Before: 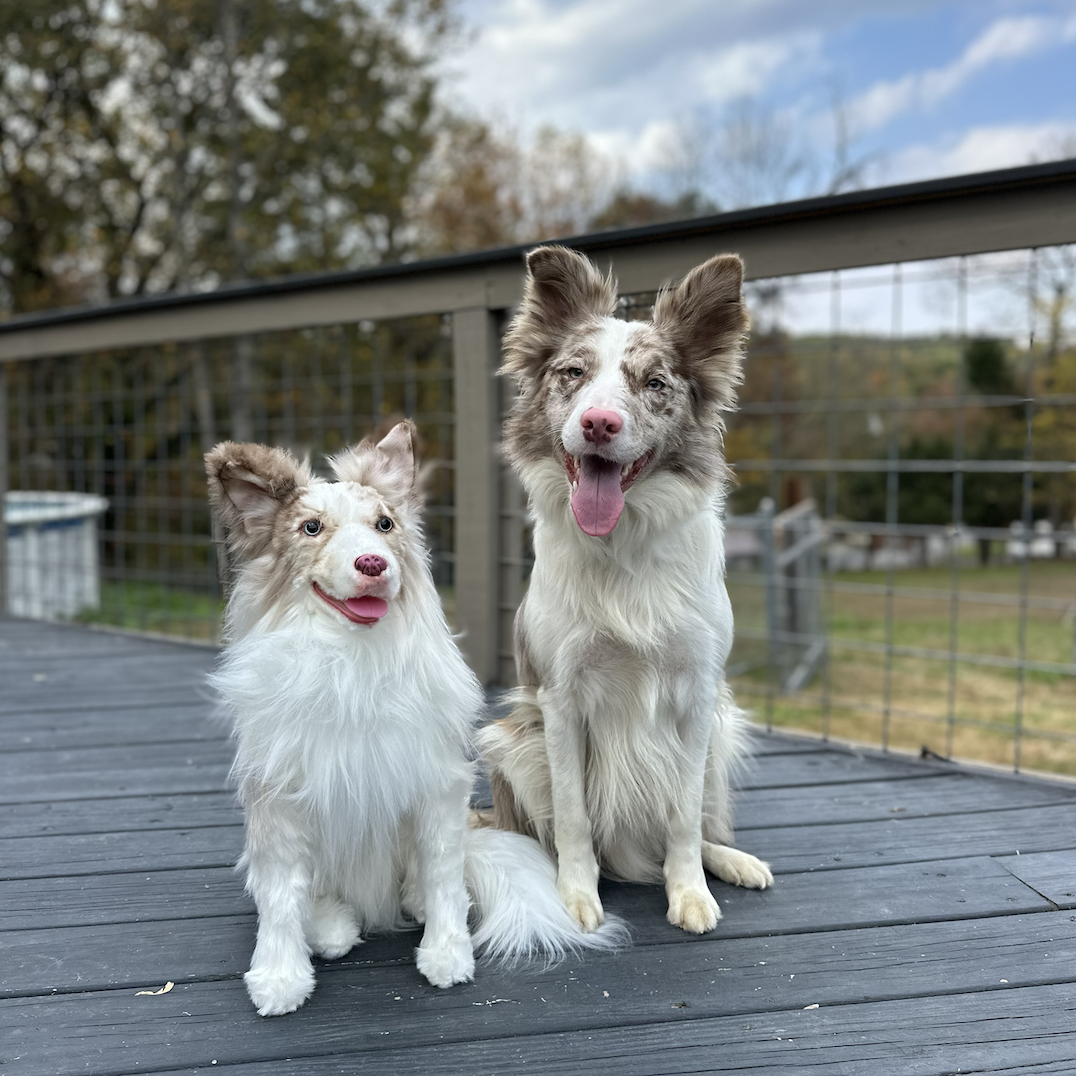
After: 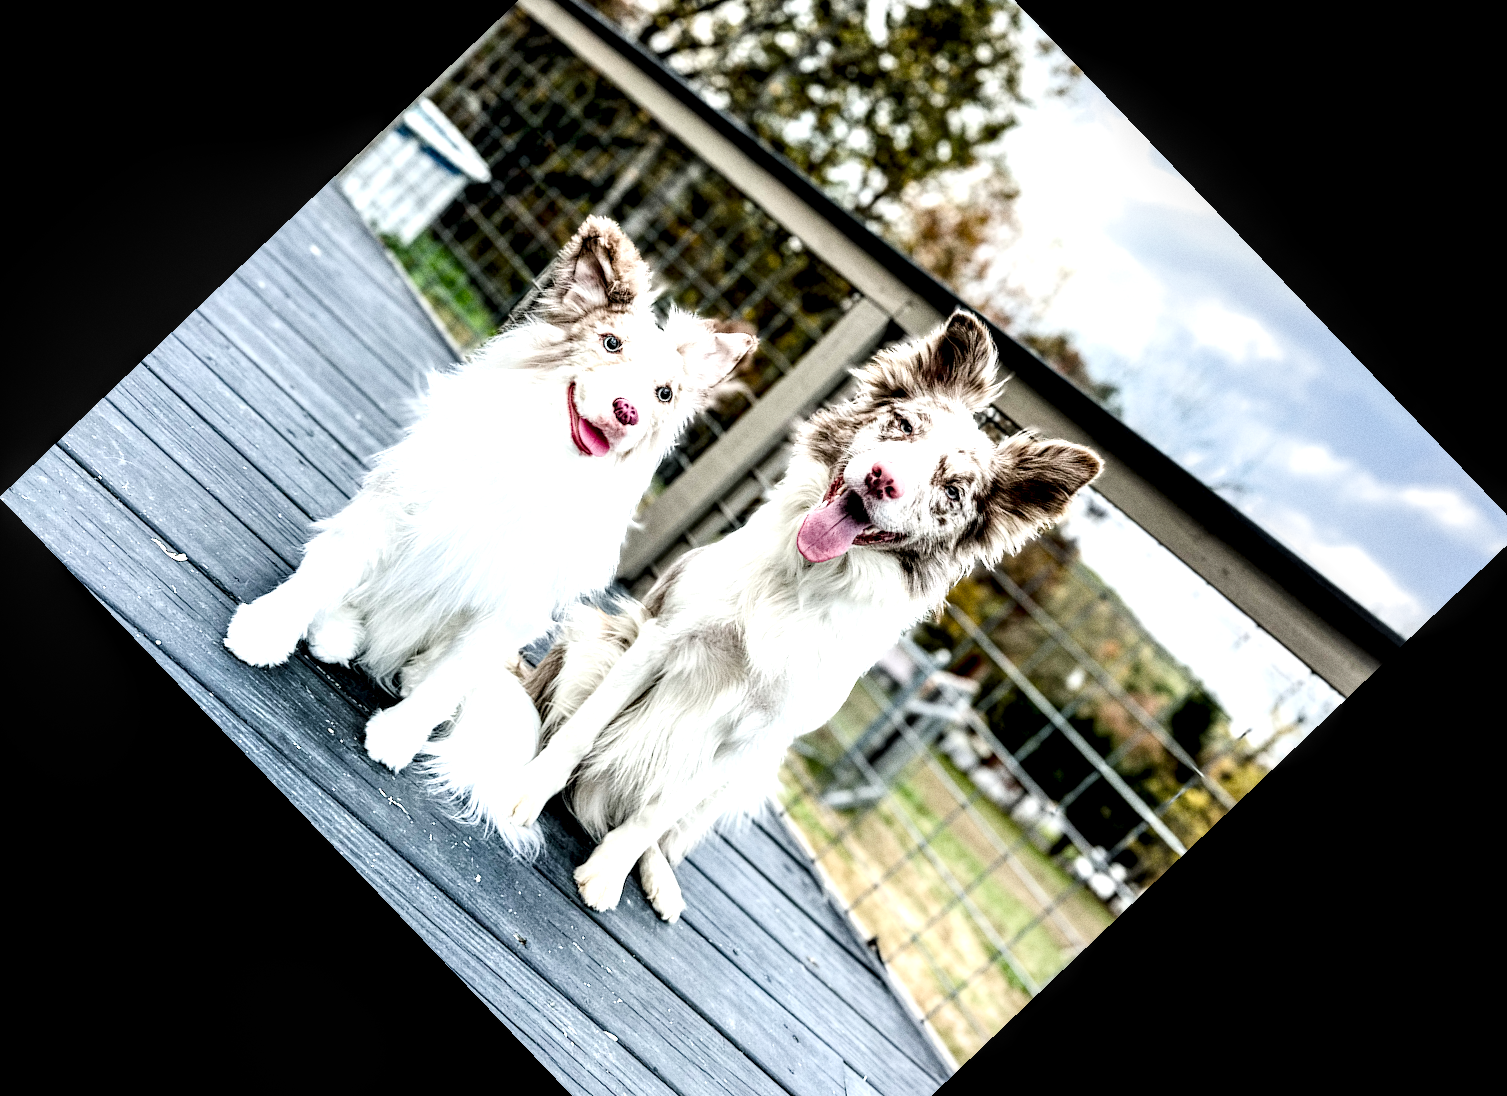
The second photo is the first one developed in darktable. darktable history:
crop and rotate: angle -46.26°, top 16.234%, right 0.912%, bottom 11.704%
tone equalizer: -8 EV -0.75 EV, -7 EV -0.7 EV, -6 EV -0.6 EV, -5 EV -0.4 EV, -3 EV 0.4 EV, -2 EV 0.6 EV, -1 EV 0.7 EV, +0 EV 0.75 EV, edges refinement/feathering 500, mask exposure compensation -1.57 EV, preserve details no
local contrast: detail 203%
exposure: black level correction 0, exposure 0.7 EV, compensate exposure bias true, compensate highlight preservation false
filmic rgb: black relative exposure -5 EV, hardness 2.88, contrast 1.2
color balance rgb: perceptual saturation grading › global saturation 25%, perceptual saturation grading › highlights -50%, perceptual saturation grading › shadows 30%, perceptual brilliance grading › global brilliance 12%, global vibrance 20%
grain: on, module defaults
